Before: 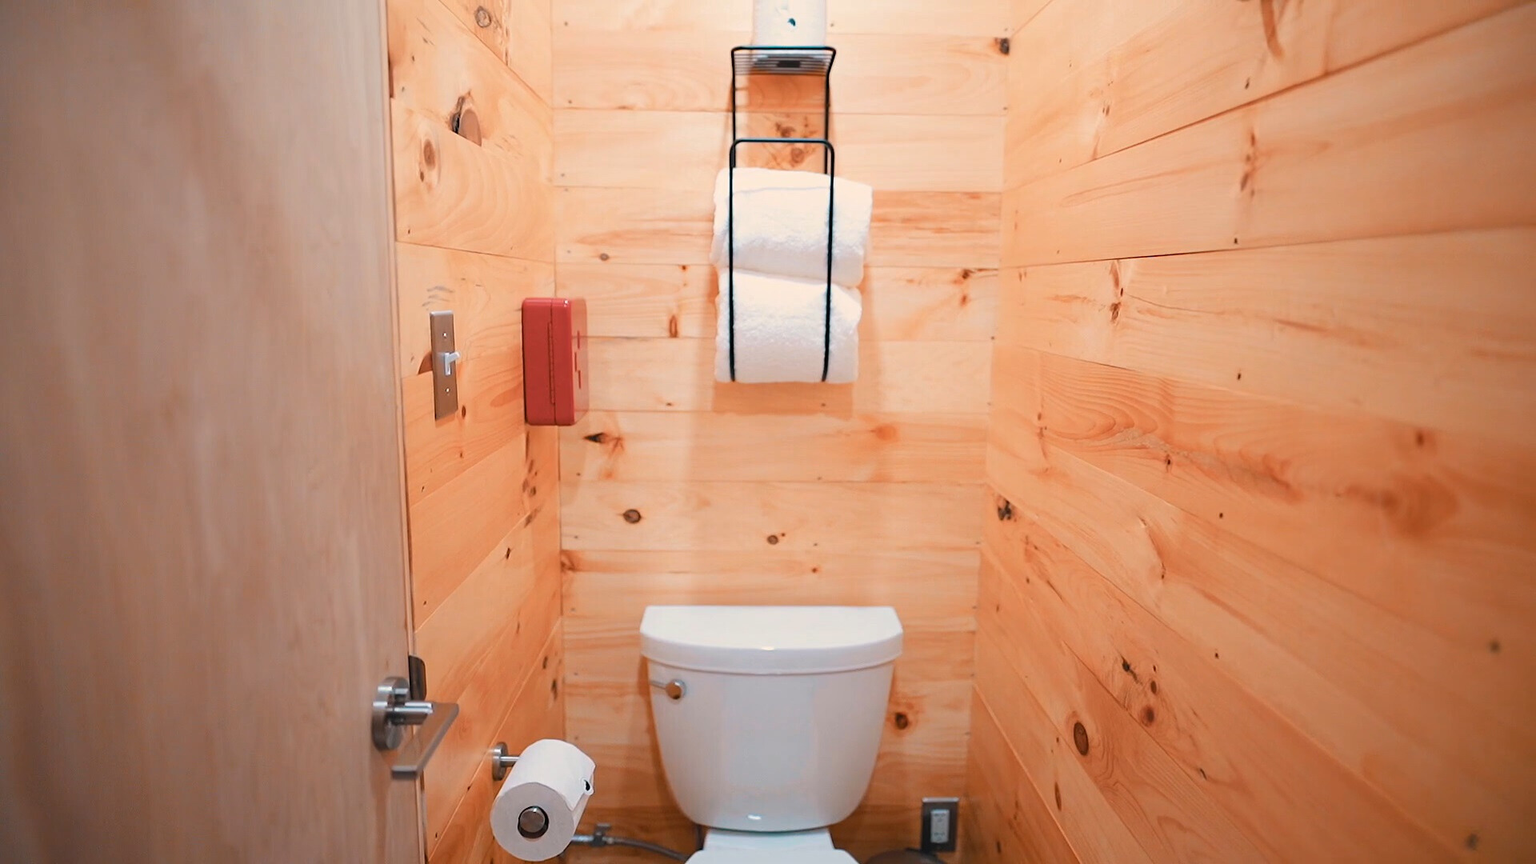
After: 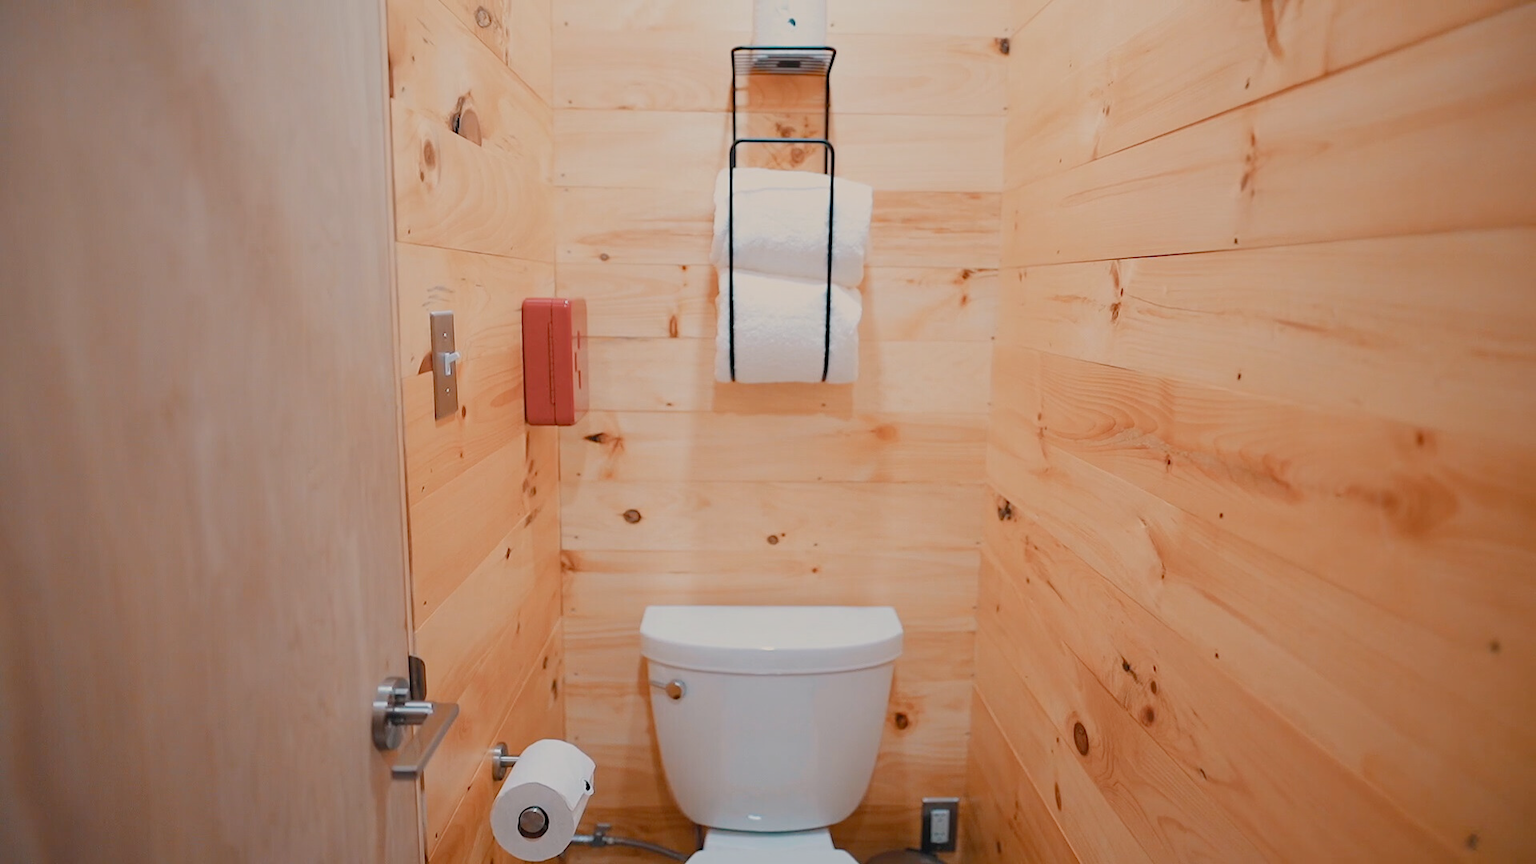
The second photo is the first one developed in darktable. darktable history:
shadows and highlights: shadows 25.06, highlights -24.42
filmic rgb: middle gray luminance 18.24%, black relative exposure -10.41 EV, white relative exposure 3.41 EV, target black luminance 0%, hardness 6.03, latitude 98.67%, contrast 0.852, shadows ↔ highlights balance 0.579%, add noise in highlights 0.001, preserve chrominance no, color science v3 (2019), use custom middle-gray values true, contrast in highlights soft
